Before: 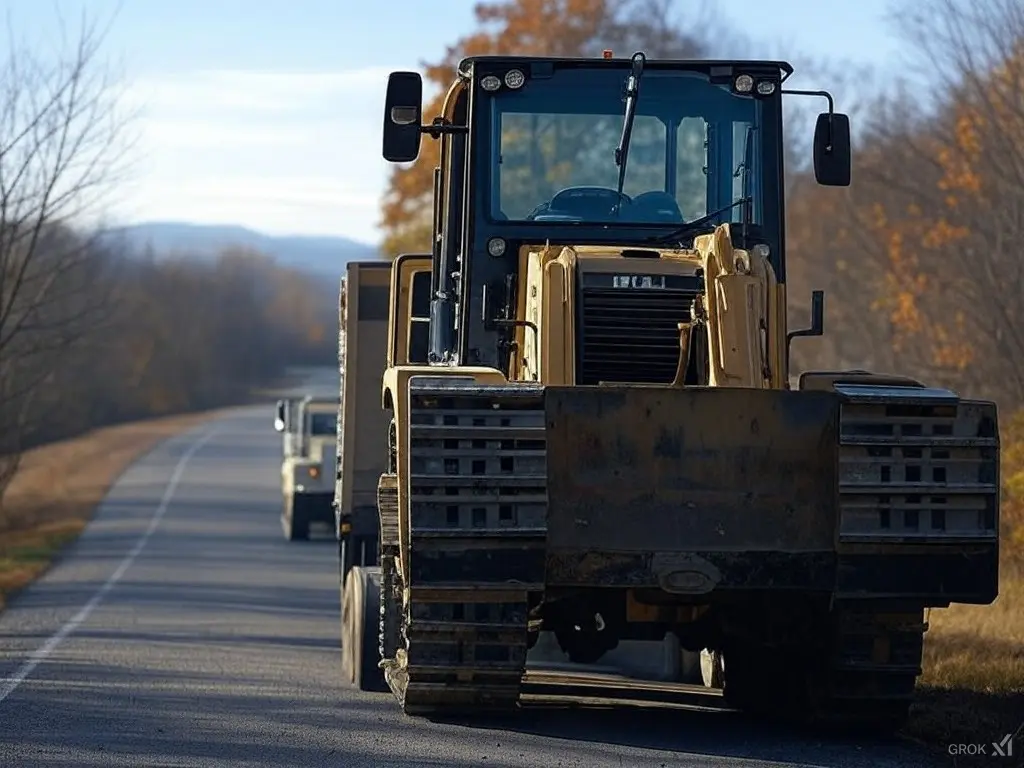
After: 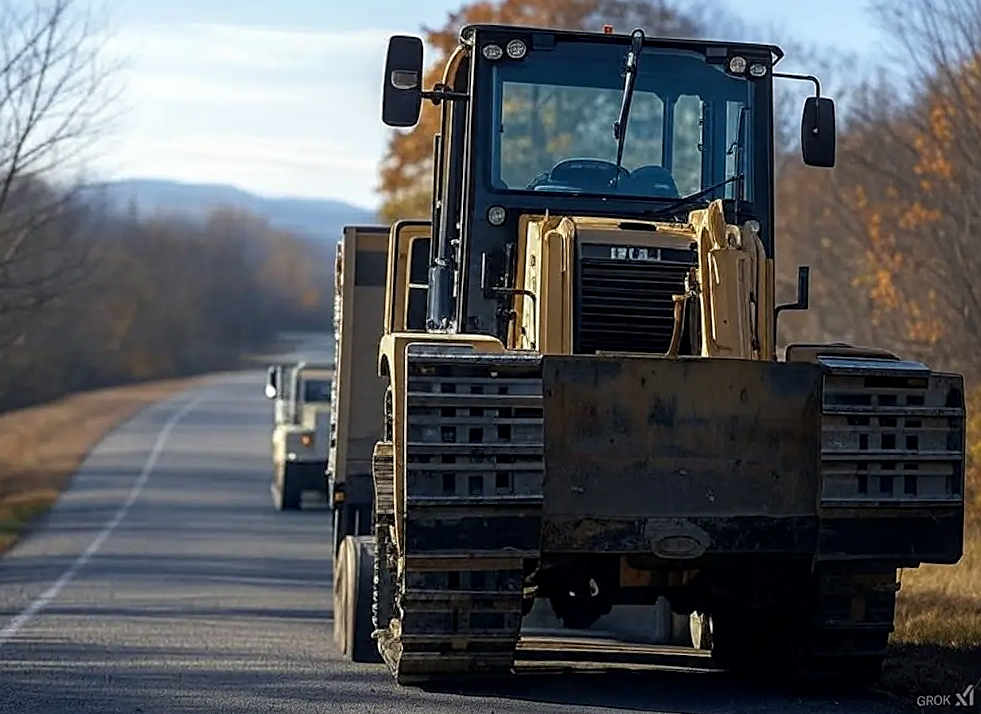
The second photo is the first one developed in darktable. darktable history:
sharpen: on, module defaults
crop and rotate: left 3.238%
local contrast: on, module defaults
velvia: strength 6%
rotate and perspective: rotation 0.679°, lens shift (horizontal) 0.136, crop left 0.009, crop right 0.991, crop top 0.078, crop bottom 0.95
